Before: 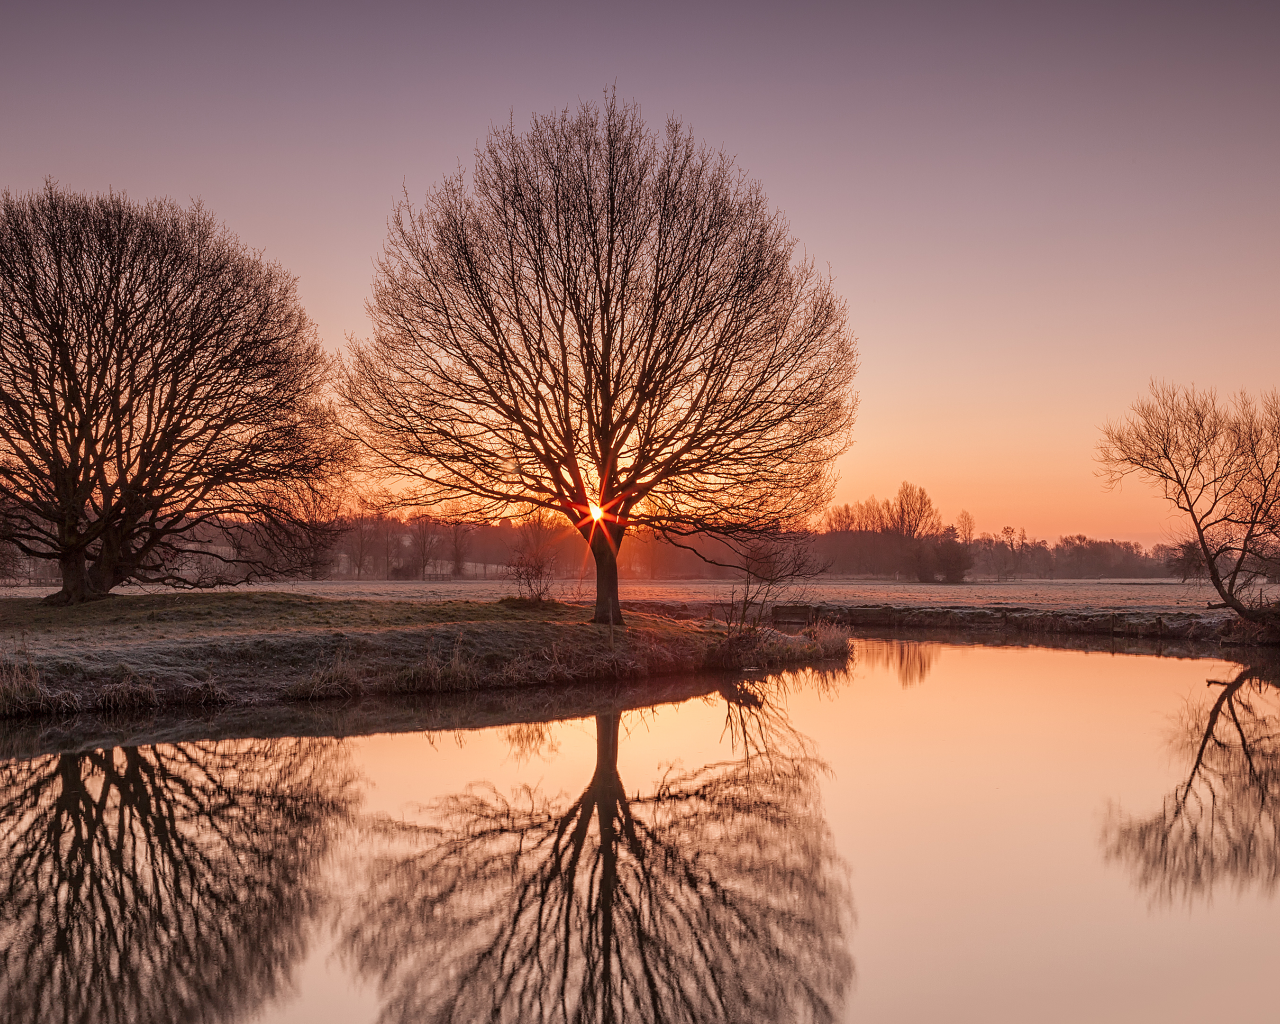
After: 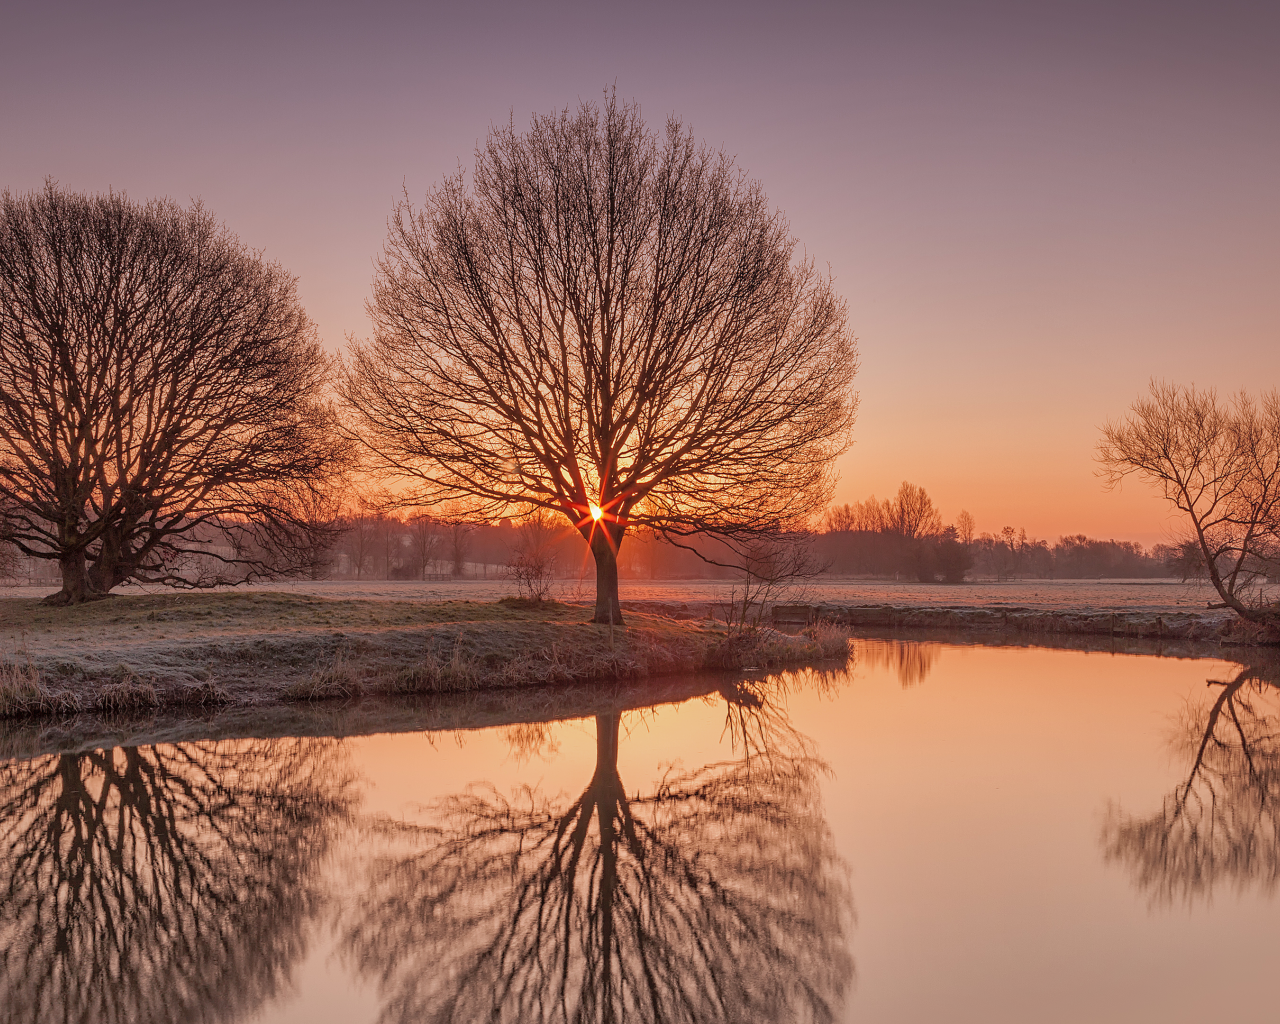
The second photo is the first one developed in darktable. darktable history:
shadows and highlights: shadows 59.16, highlights -59.91
